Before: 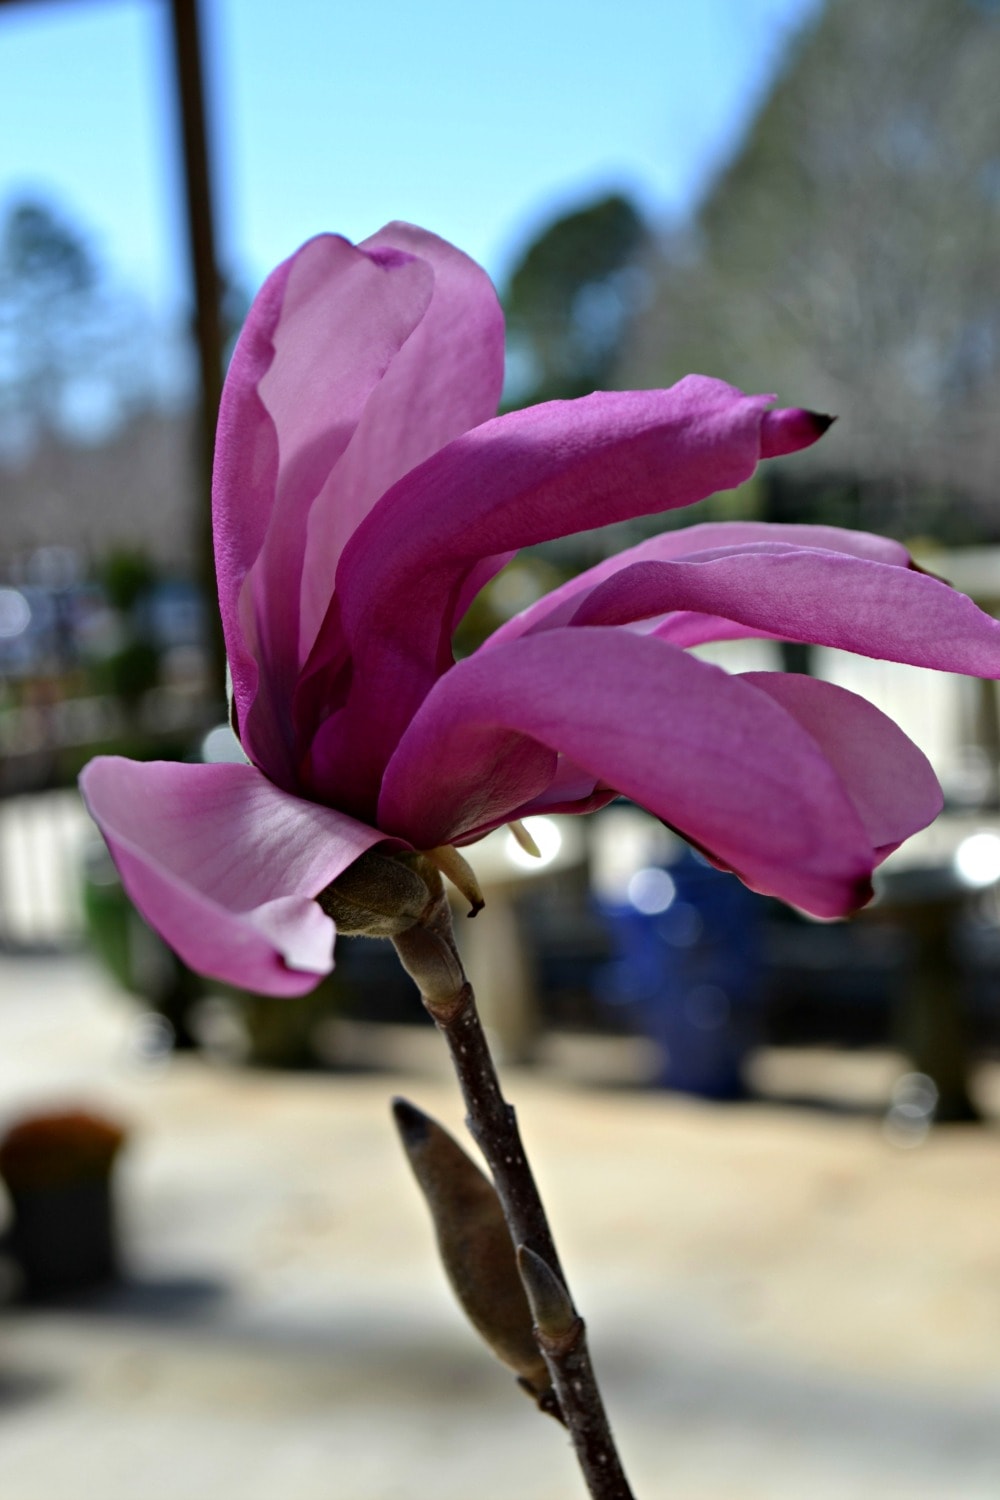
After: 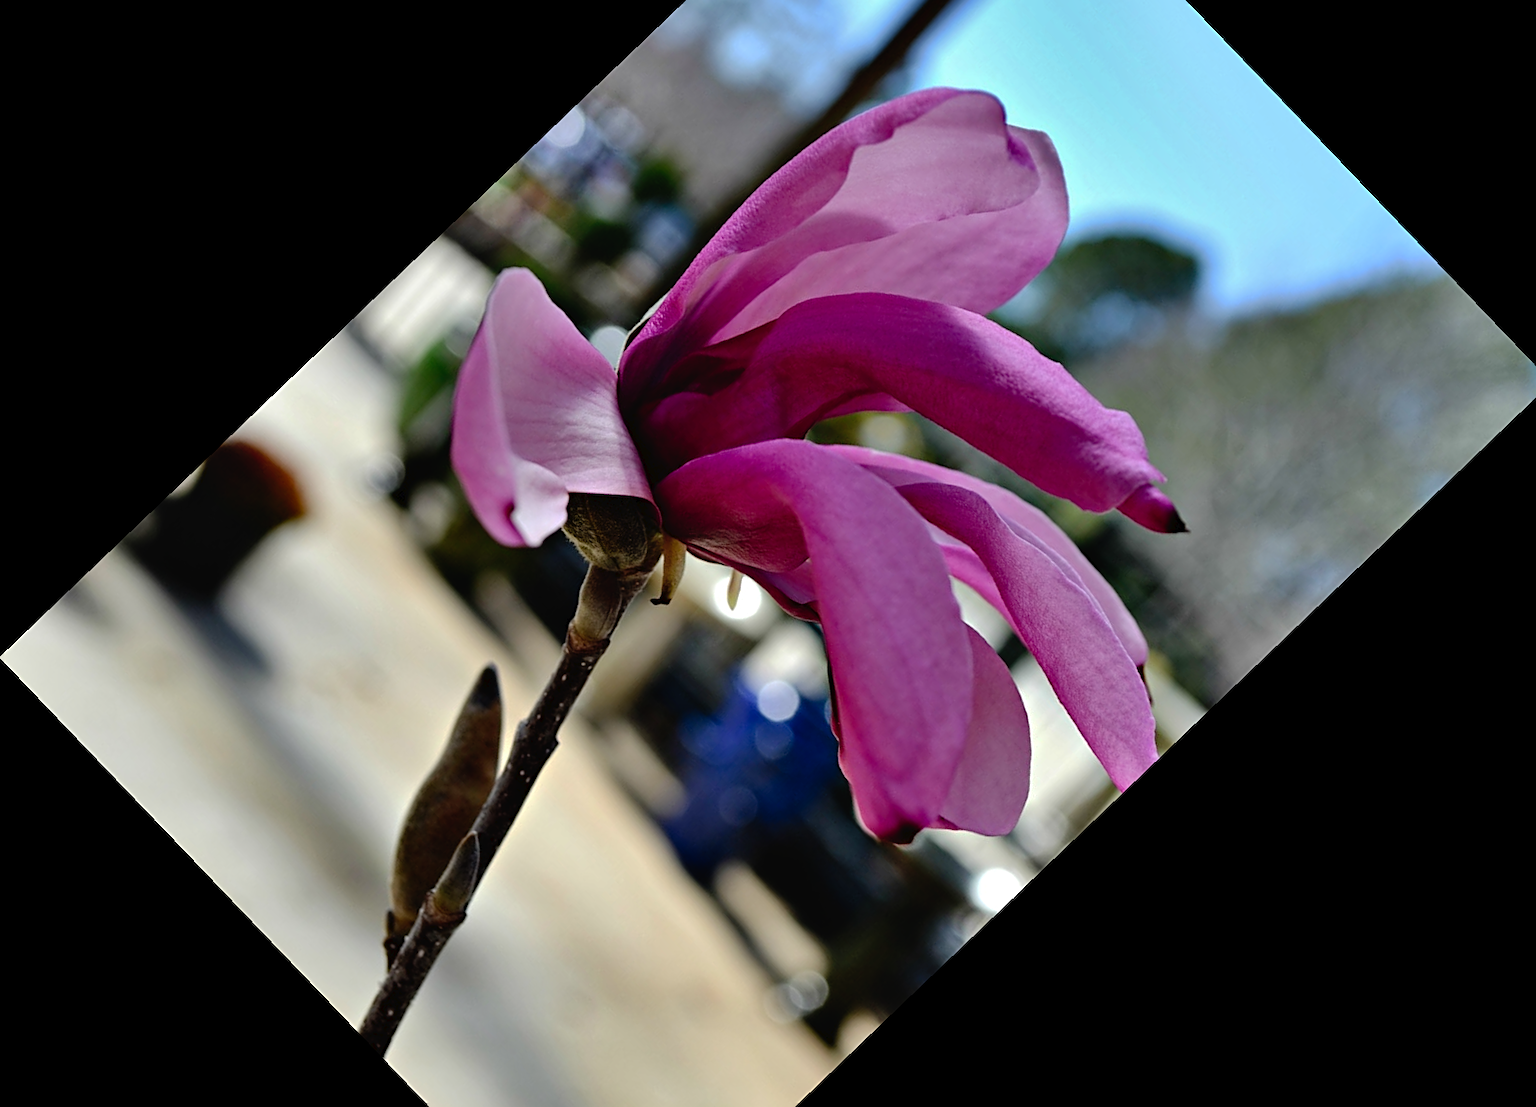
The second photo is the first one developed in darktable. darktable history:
crop and rotate: angle -46.26°, top 16.234%, right 0.912%, bottom 11.704%
tone curve: curves: ch0 [(0, 0) (0.003, 0.018) (0.011, 0.019) (0.025, 0.02) (0.044, 0.024) (0.069, 0.034) (0.1, 0.049) (0.136, 0.082) (0.177, 0.136) (0.224, 0.196) (0.277, 0.263) (0.335, 0.329) (0.399, 0.401) (0.468, 0.473) (0.543, 0.546) (0.623, 0.625) (0.709, 0.698) (0.801, 0.779) (0.898, 0.867) (1, 1)], preserve colors none
shadows and highlights: white point adjustment 0.1, highlights -70, soften with gaussian
sharpen: on, module defaults
tone equalizer: on, module defaults
